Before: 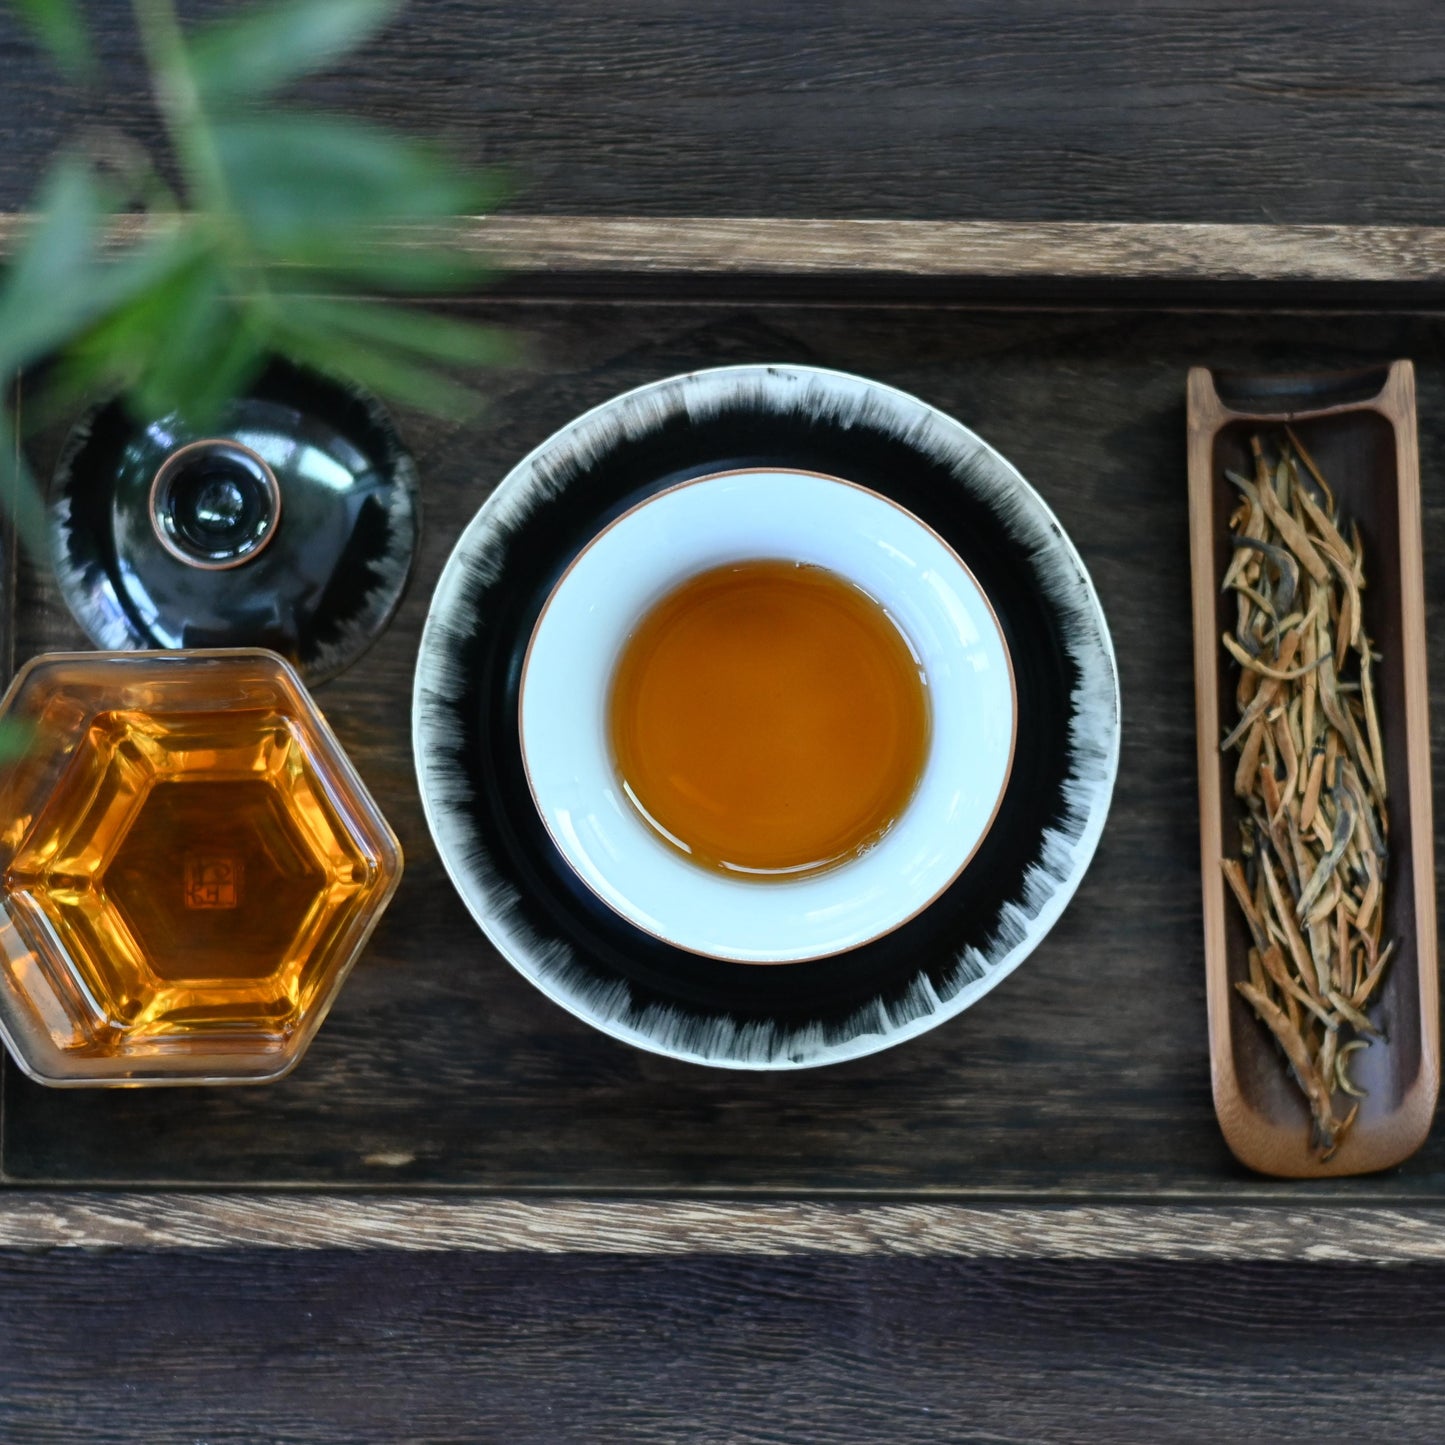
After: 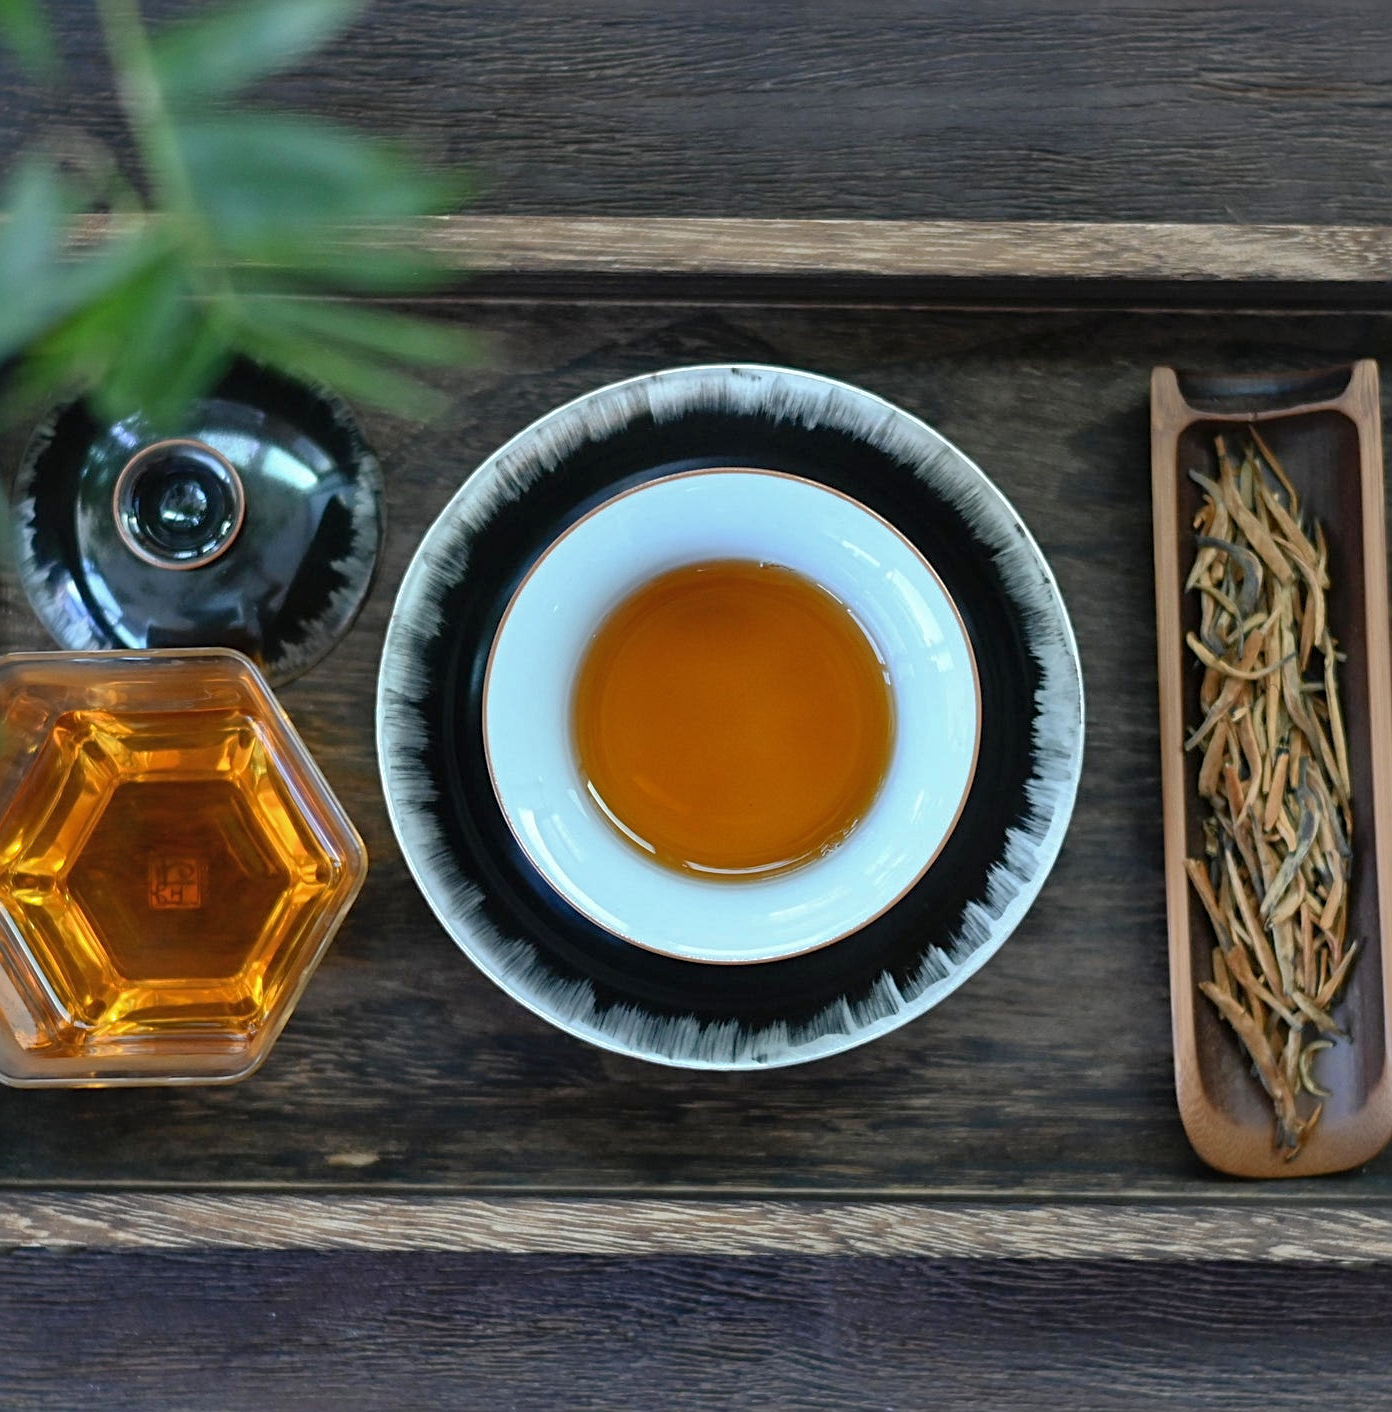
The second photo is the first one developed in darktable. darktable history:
sharpen: radius 2.167, amount 0.381, threshold 0
crop and rotate: left 2.536%, right 1.107%, bottom 2.246%
shadows and highlights: on, module defaults
